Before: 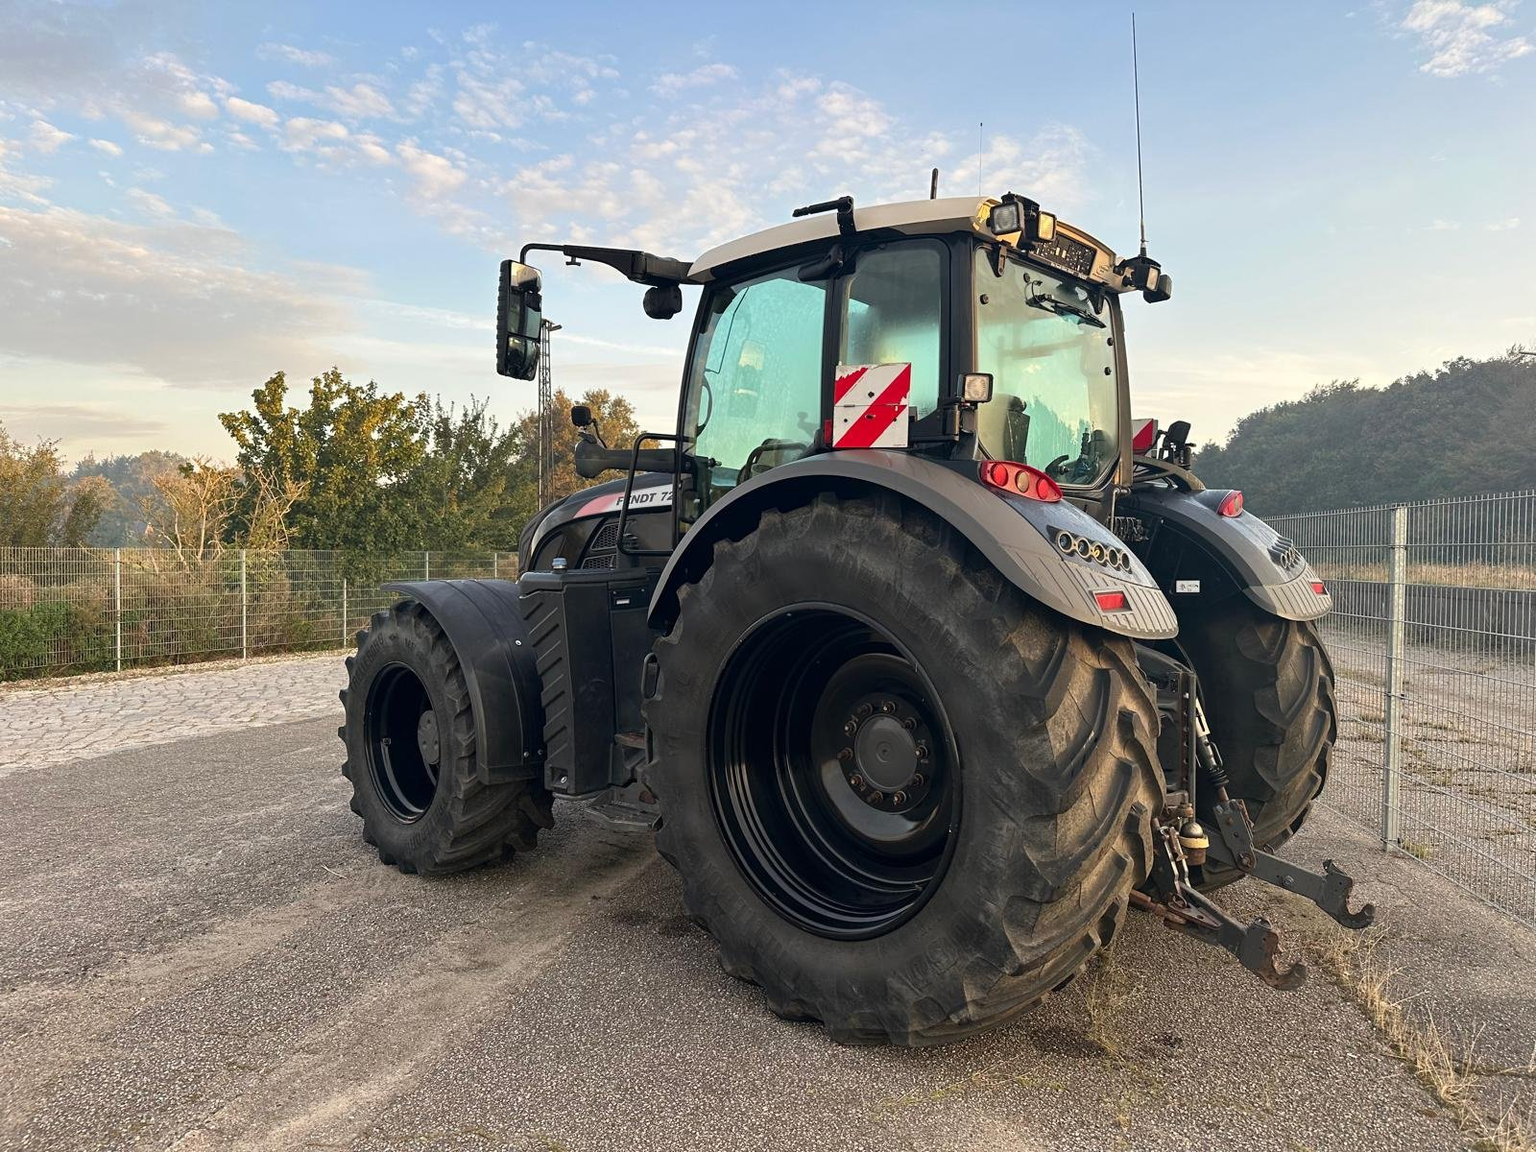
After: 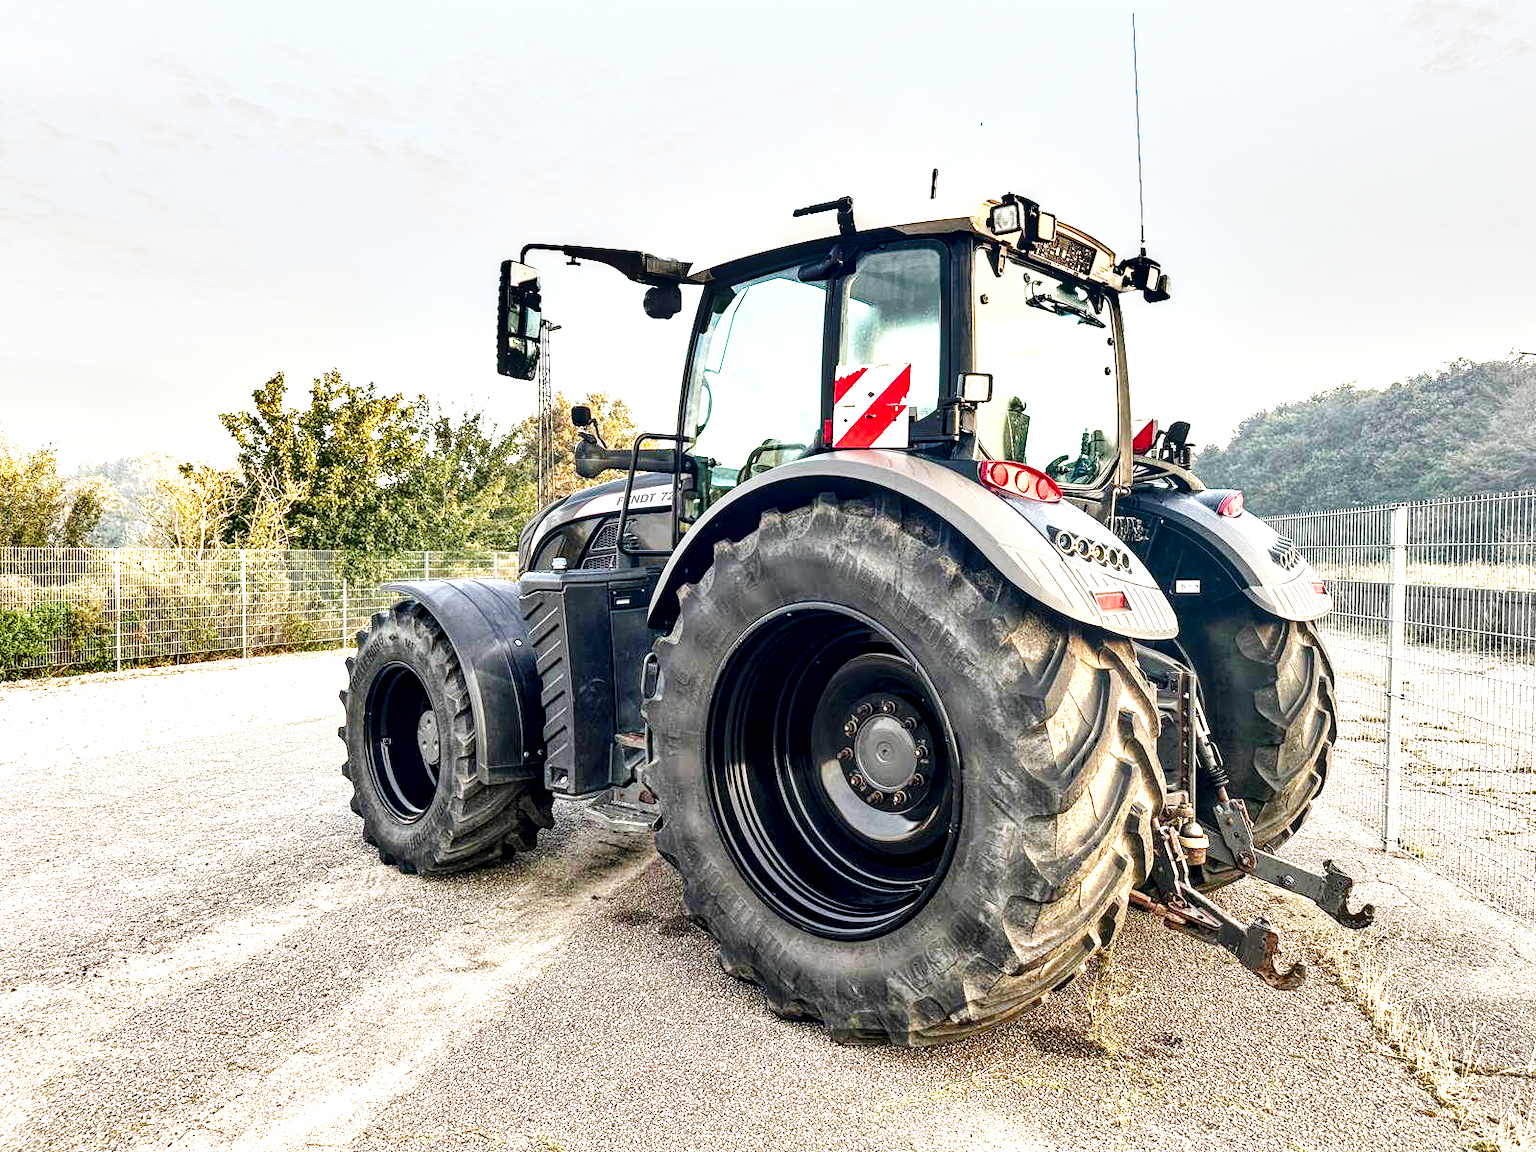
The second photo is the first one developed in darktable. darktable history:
color correction: highlights b* -0.002, saturation 1.06
base curve: curves: ch0 [(0, 0) (0.032, 0.025) (0.121, 0.166) (0.206, 0.329) (0.605, 0.79) (1, 1)], preserve colors none
local contrast: highlights 60%, shadows 61%, detail 160%
shadows and highlights: soften with gaussian
exposure: black level correction 0, exposure 1.755 EV, compensate exposure bias true, compensate highlight preservation false
